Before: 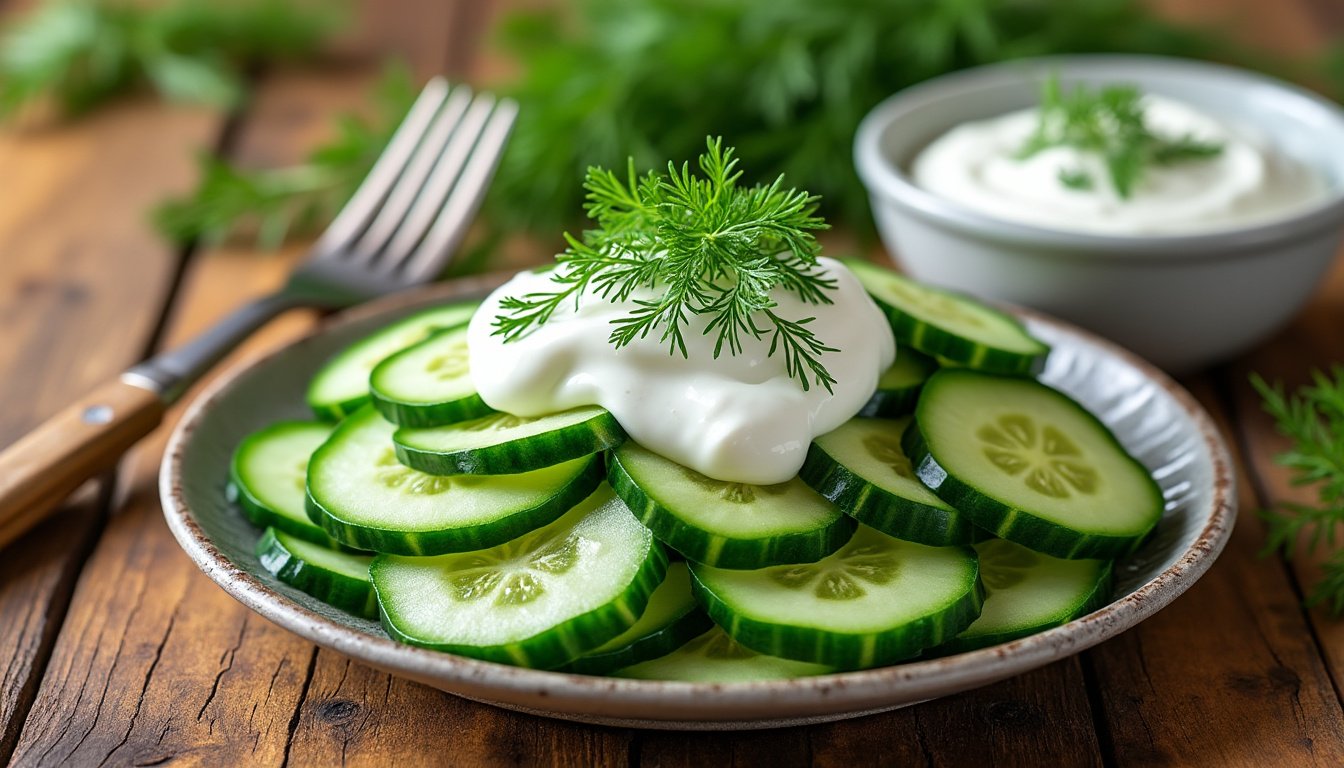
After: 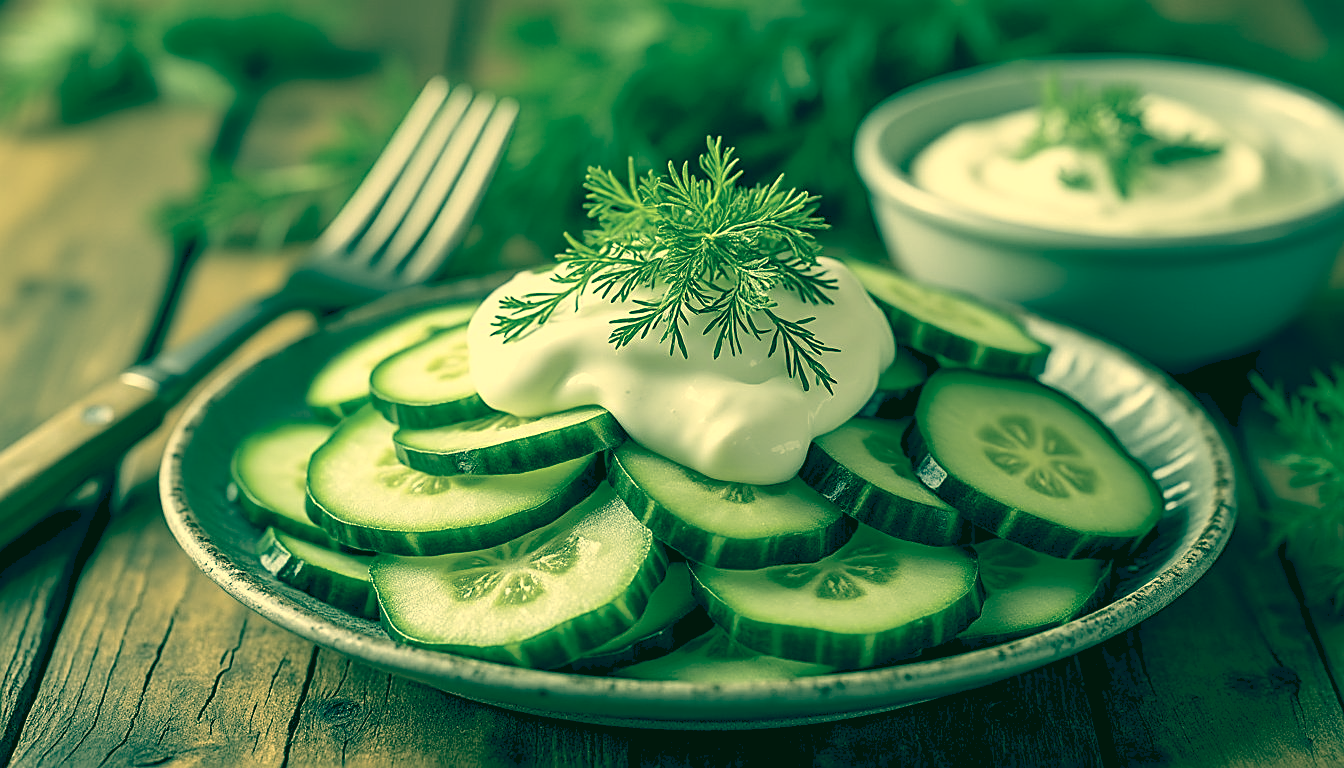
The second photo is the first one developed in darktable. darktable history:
sharpen: on, module defaults
color correction: highlights a* 2.24, highlights b* 34.67, shadows a* -36.75, shadows b* -5.78
color balance rgb: highlights gain › chroma 1.689%, highlights gain › hue 56.78°, global offset › luminance -0.535%, global offset › chroma 0.902%, global offset › hue 173.36°, perceptual saturation grading › global saturation -28.866%, perceptual saturation grading › highlights -20.423%, perceptual saturation grading › mid-tones -23.787%, perceptual saturation grading › shadows -23.614%
